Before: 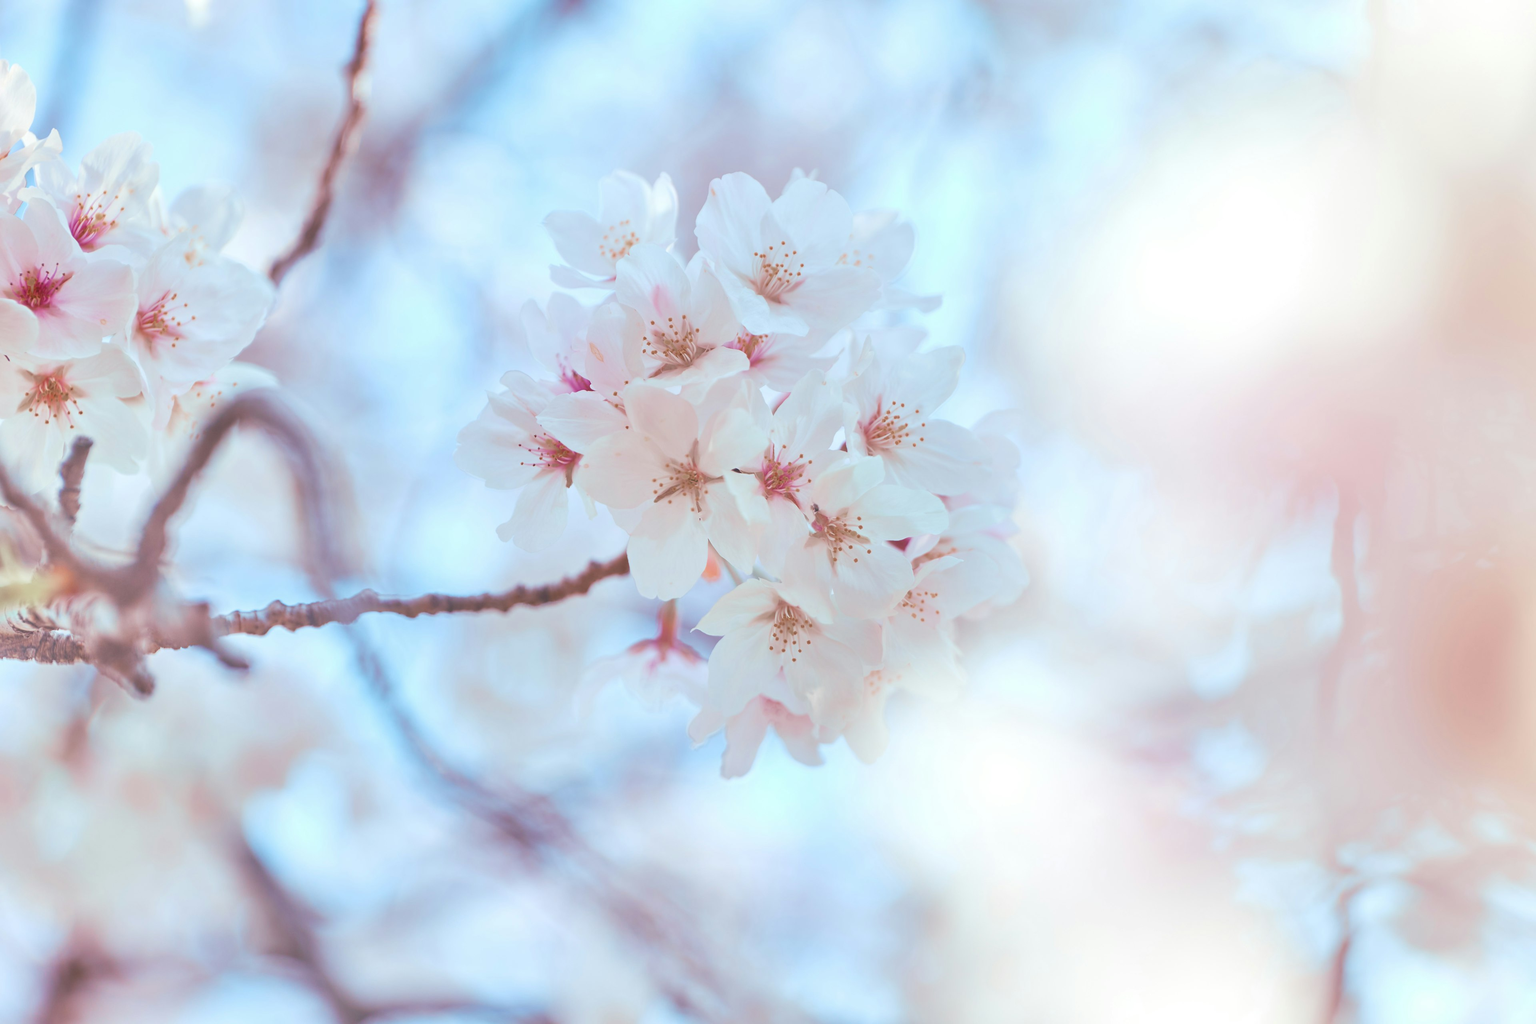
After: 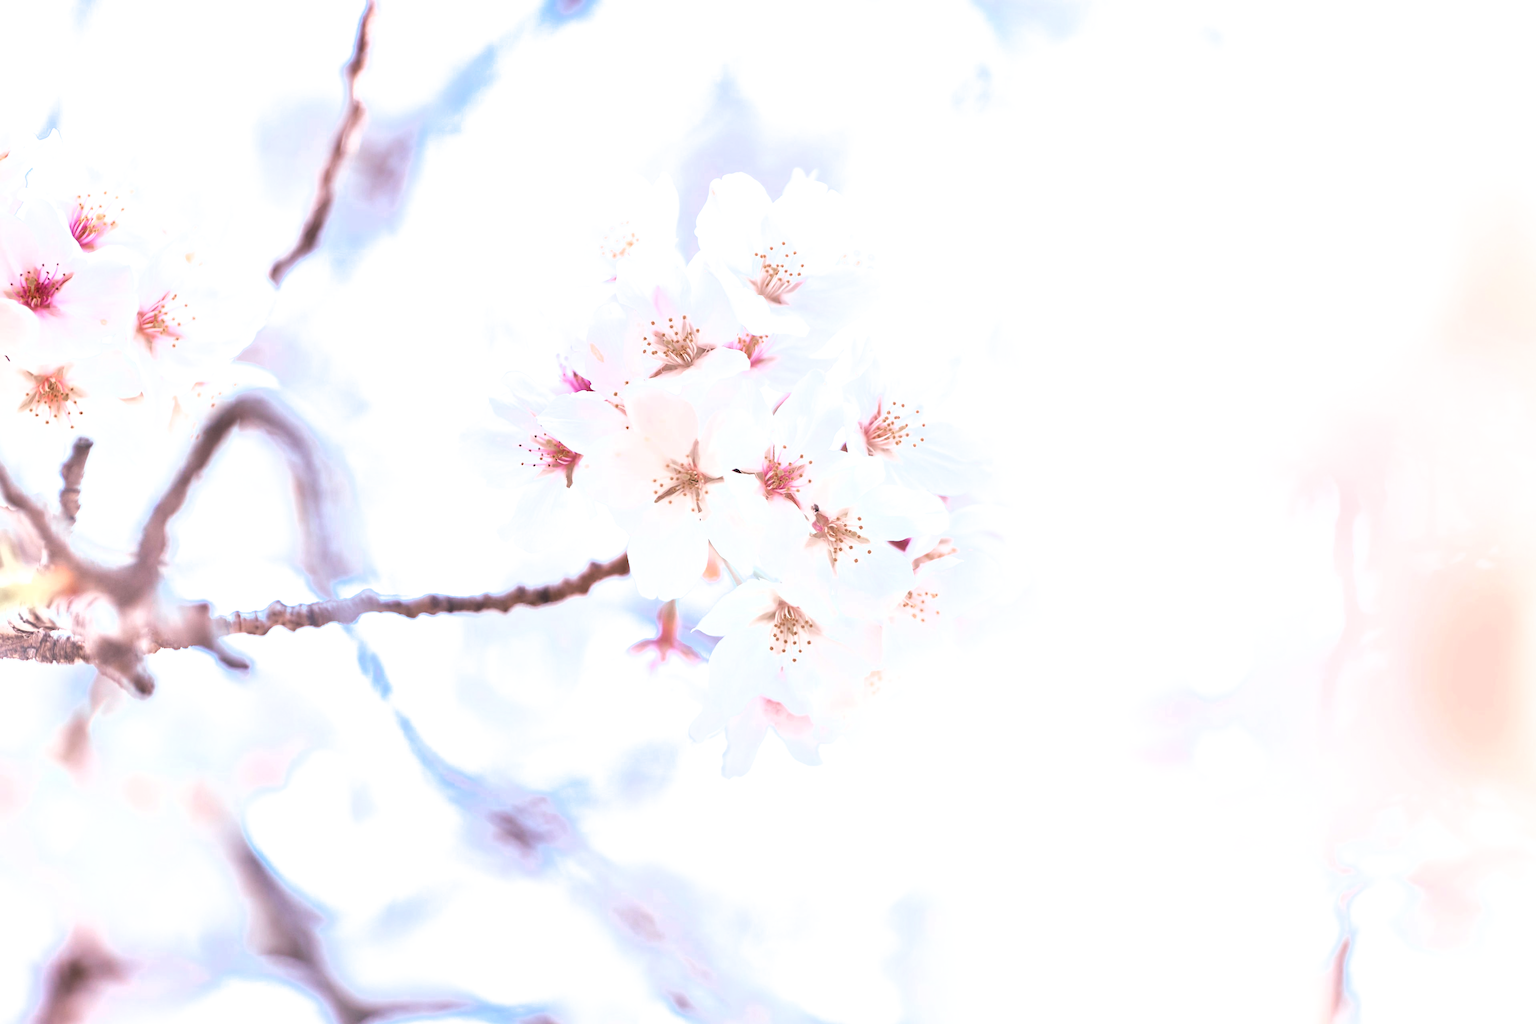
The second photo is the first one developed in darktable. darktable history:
filmic rgb: black relative exposure -8.2 EV, white relative exposure 2.2 EV, threshold 3 EV, hardness 7.11, latitude 85.74%, contrast 1.696, highlights saturation mix -4%, shadows ↔ highlights balance -2.69%, color science v5 (2021), contrast in shadows safe, contrast in highlights safe, enable highlight reconstruction true
color balance rgb "[modern colors]": linear chroma grading › shadows 32%, linear chroma grading › global chroma -2%, linear chroma grading › mid-tones 4%, perceptual saturation grading › global saturation -2%, perceptual saturation grading › highlights -8%, perceptual saturation grading › mid-tones 8%, perceptual saturation grading › shadows 4%, perceptual brilliance grading › highlights 8%, perceptual brilliance grading › mid-tones 4%, perceptual brilliance grading › shadows 2%, global vibrance 16%, saturation formula JzAzBz (2021)
